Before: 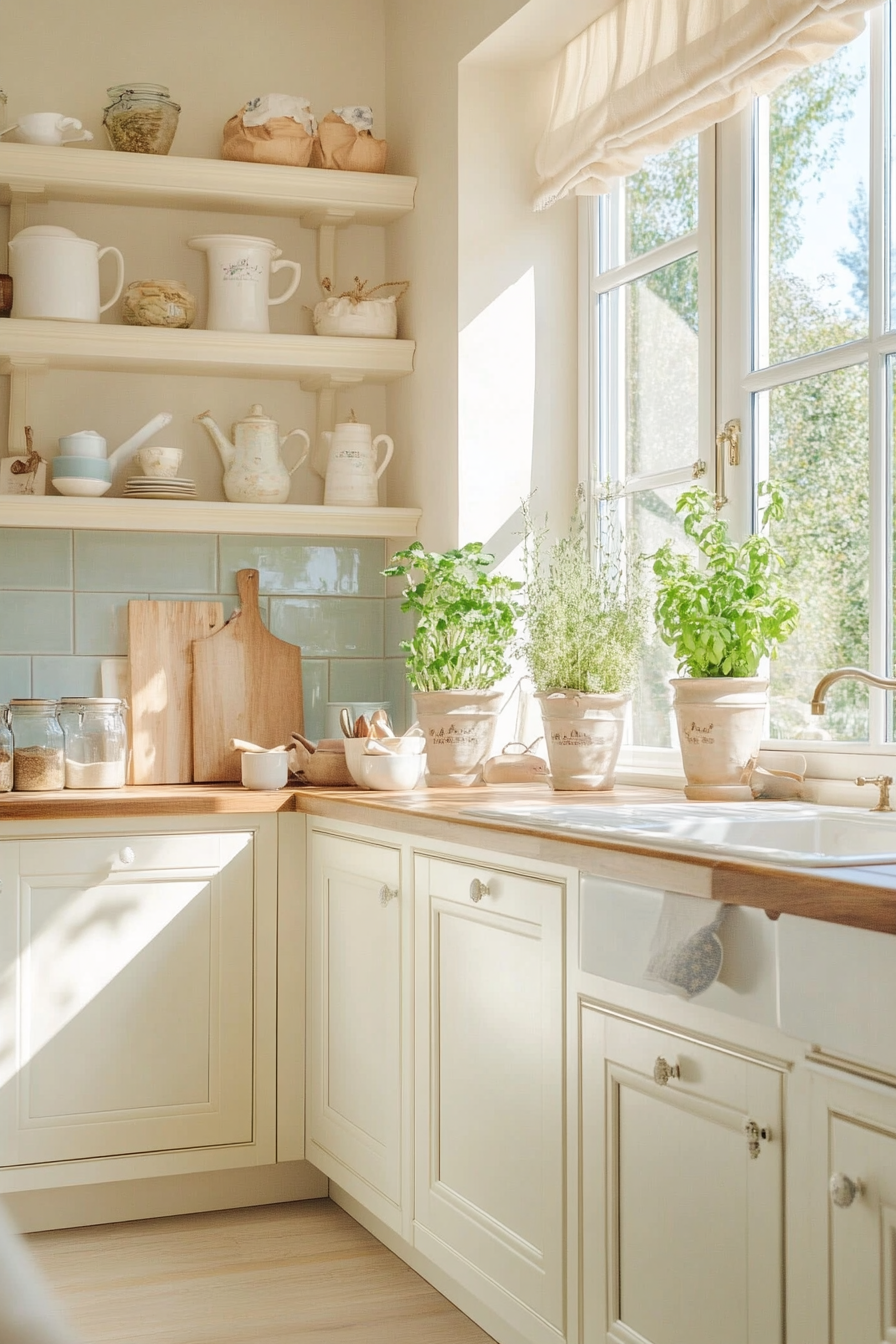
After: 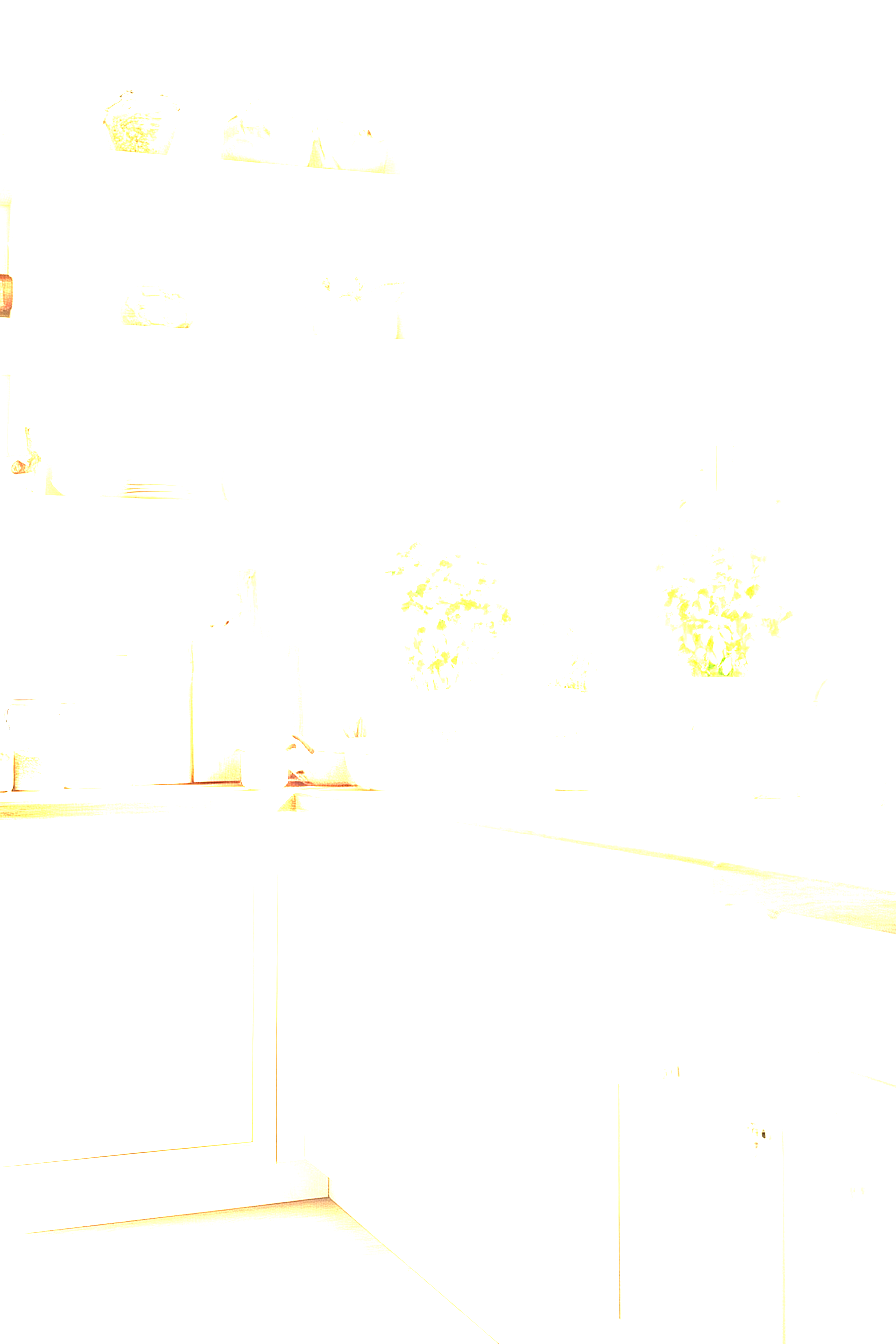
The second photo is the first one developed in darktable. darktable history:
exposure: black level correction 0, exposure 4.089 EV, compensate highlight preservation false
